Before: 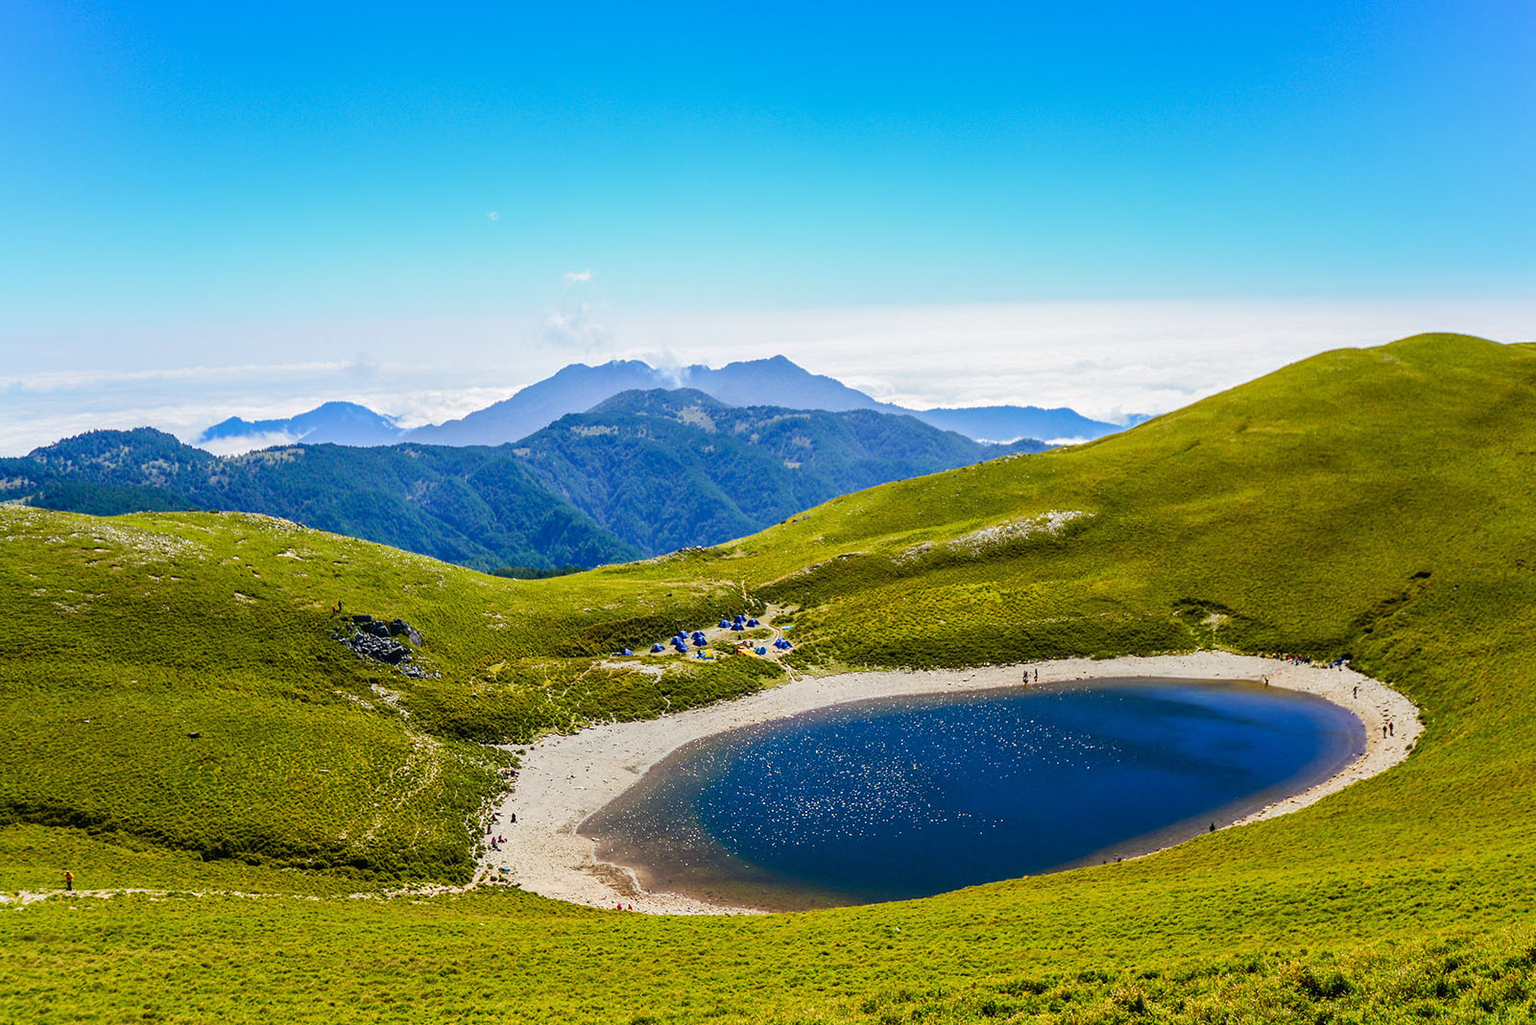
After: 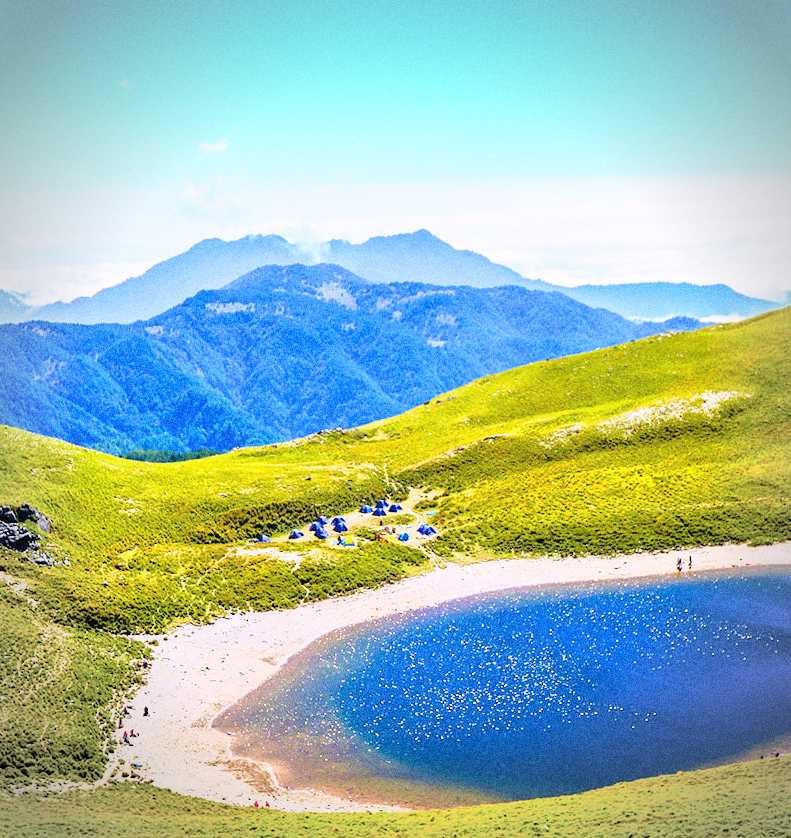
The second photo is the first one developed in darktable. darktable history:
velvia: on, module defaults
vignetting: automatic ratio true
grain: coarseness 0.09 ISO, strength 40%
white balance: red 1.004, blue 1.096
crop and rotate: angle 0.02°, left 24.353%, top 13.219%, right 26.156%, bottom 8.224%
base curve: curves: ch0 [(0, 0) (0.028, 0.03) (0.121, 0.232) (0.46, 0.748) (0.859, 0.968) (1, 1)]
tone equalizer: -7 EV 0.15 EV, -6 EV 0.6 EV, -5 EV 1.15 EV, -4 EV 1.33 EV, -3 EV 1.15 EV, -2 EV 0.6 EV, -1 EV 0.15 EV, mask exposure compensation -0.5 EV
